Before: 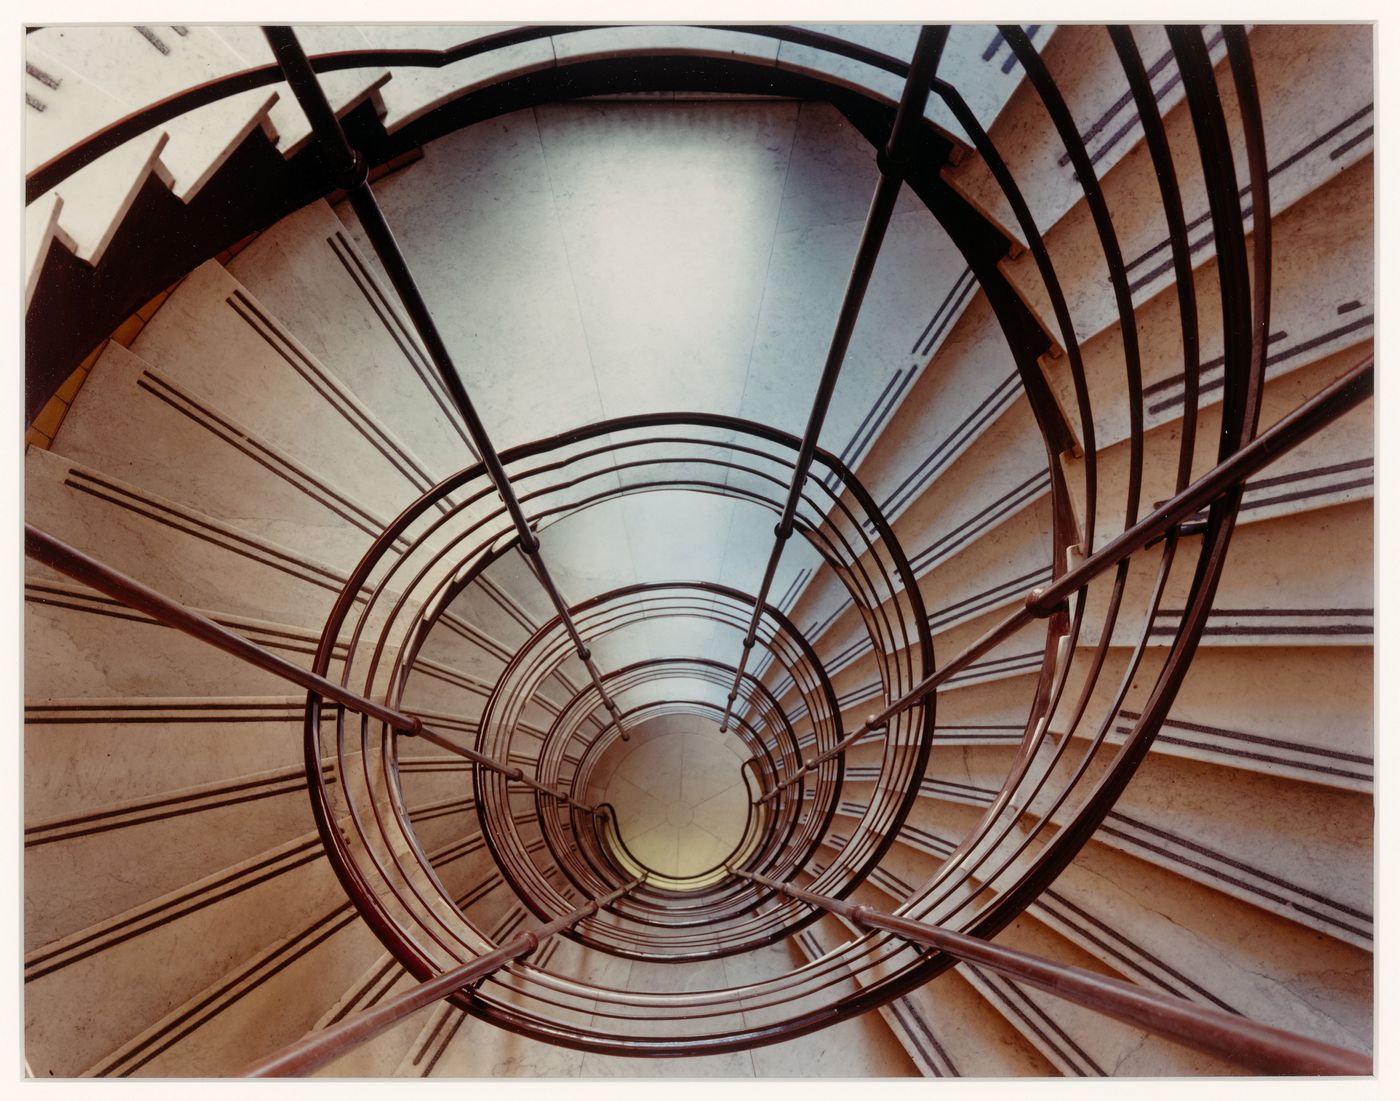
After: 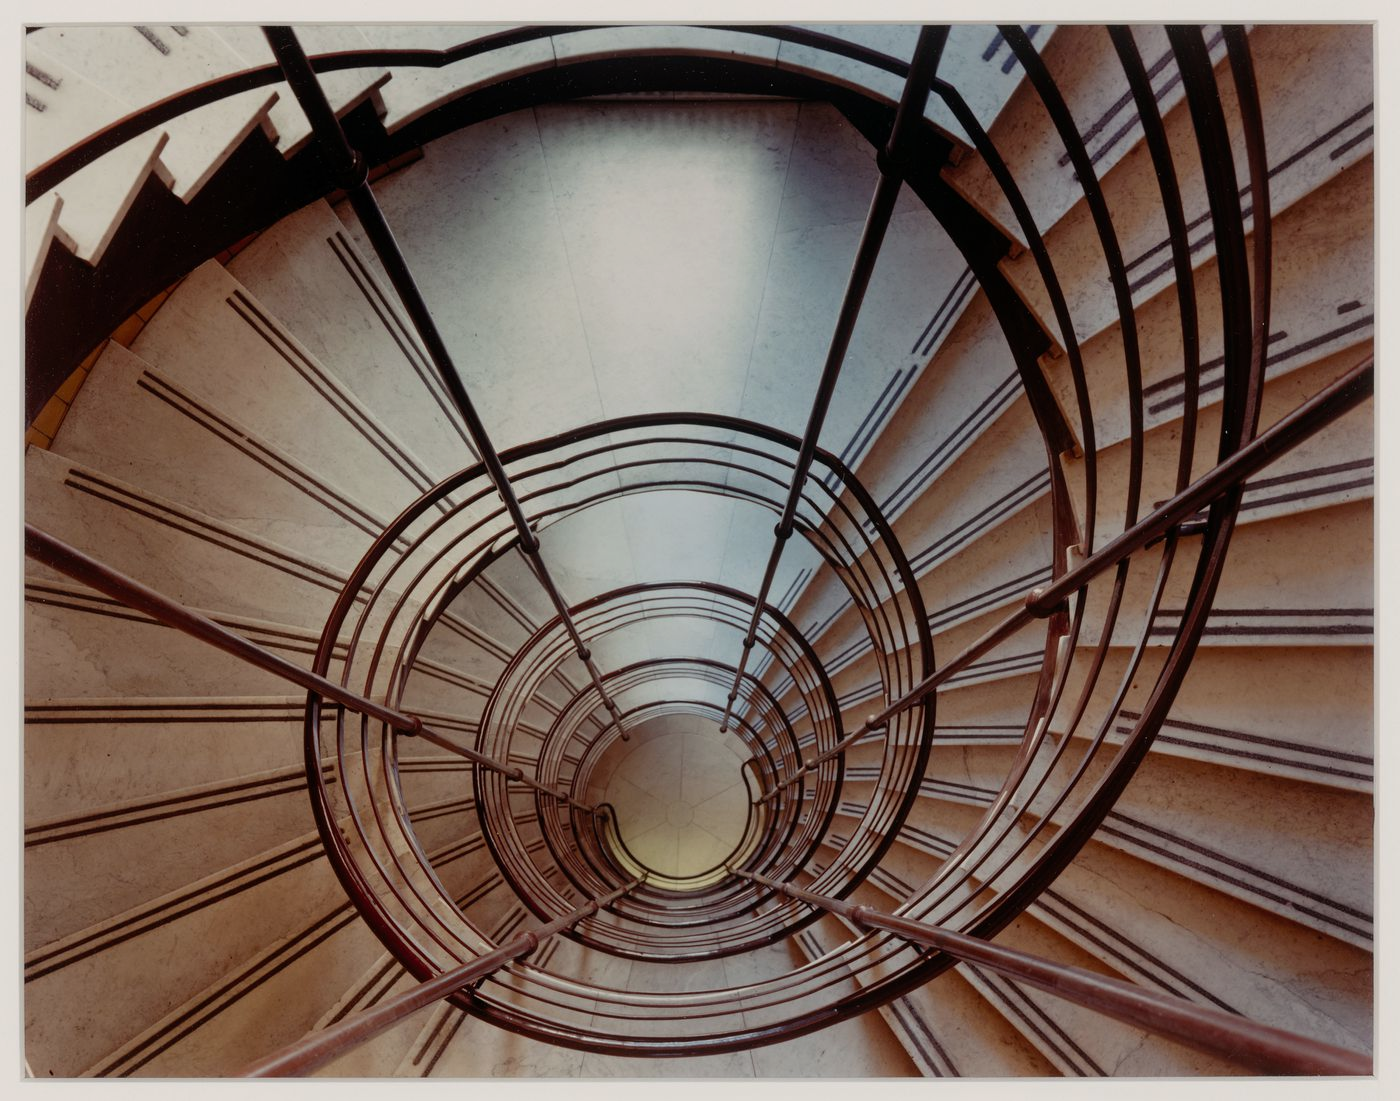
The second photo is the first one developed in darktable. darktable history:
exposure: exposure -0.372 EV, compensate highlight preservation false
